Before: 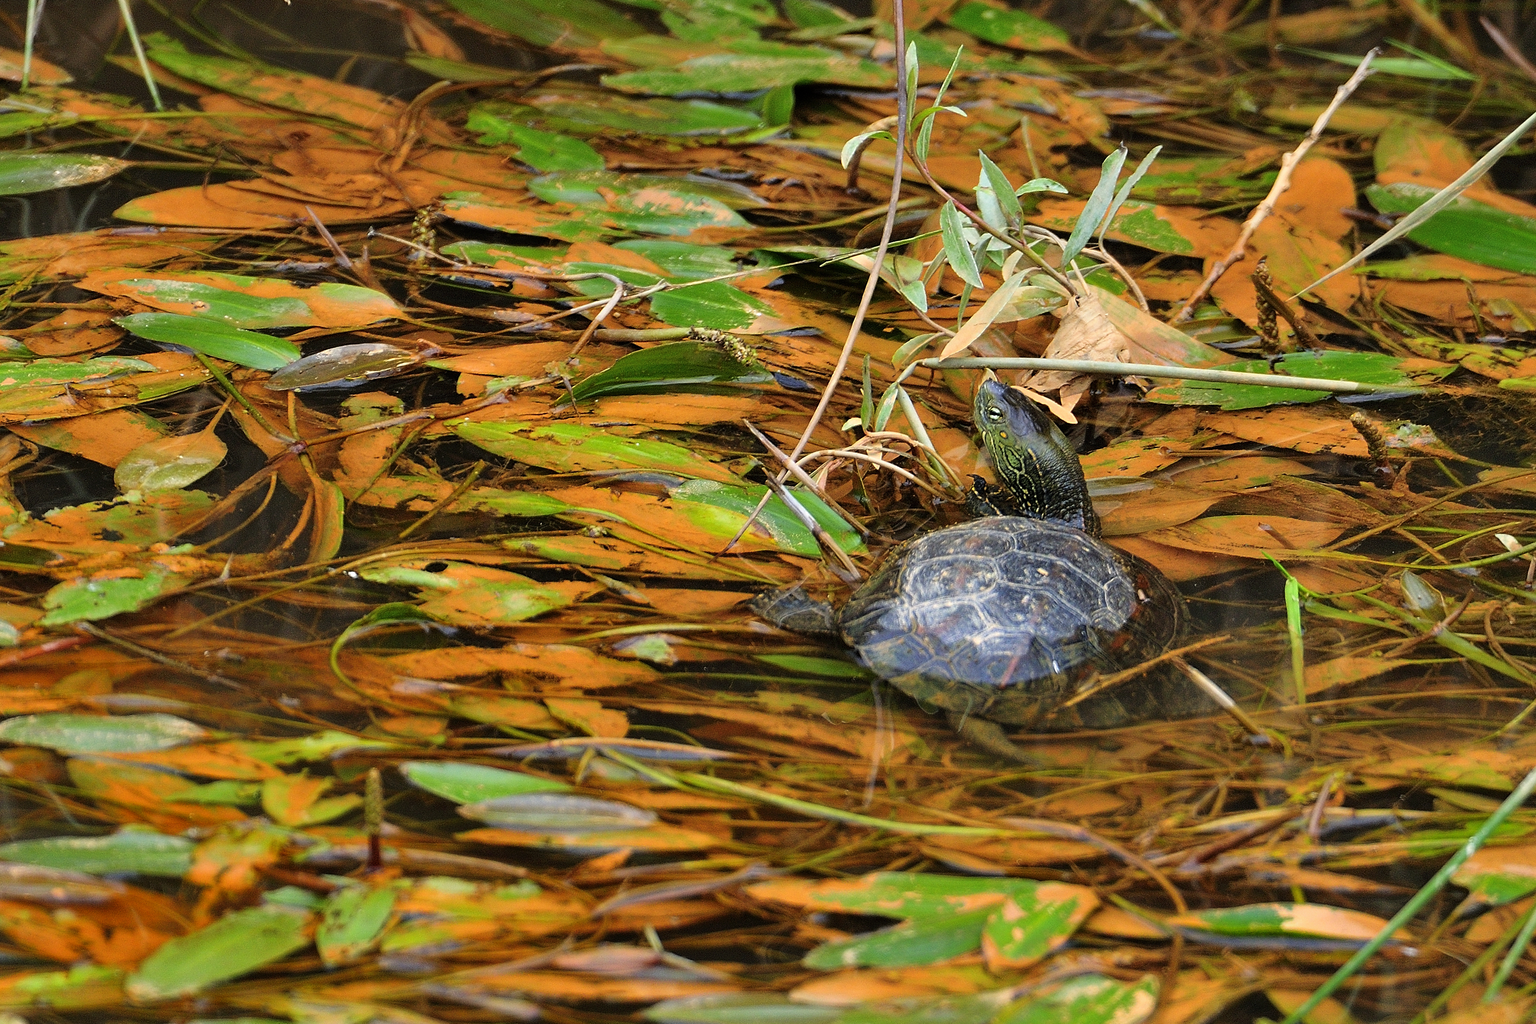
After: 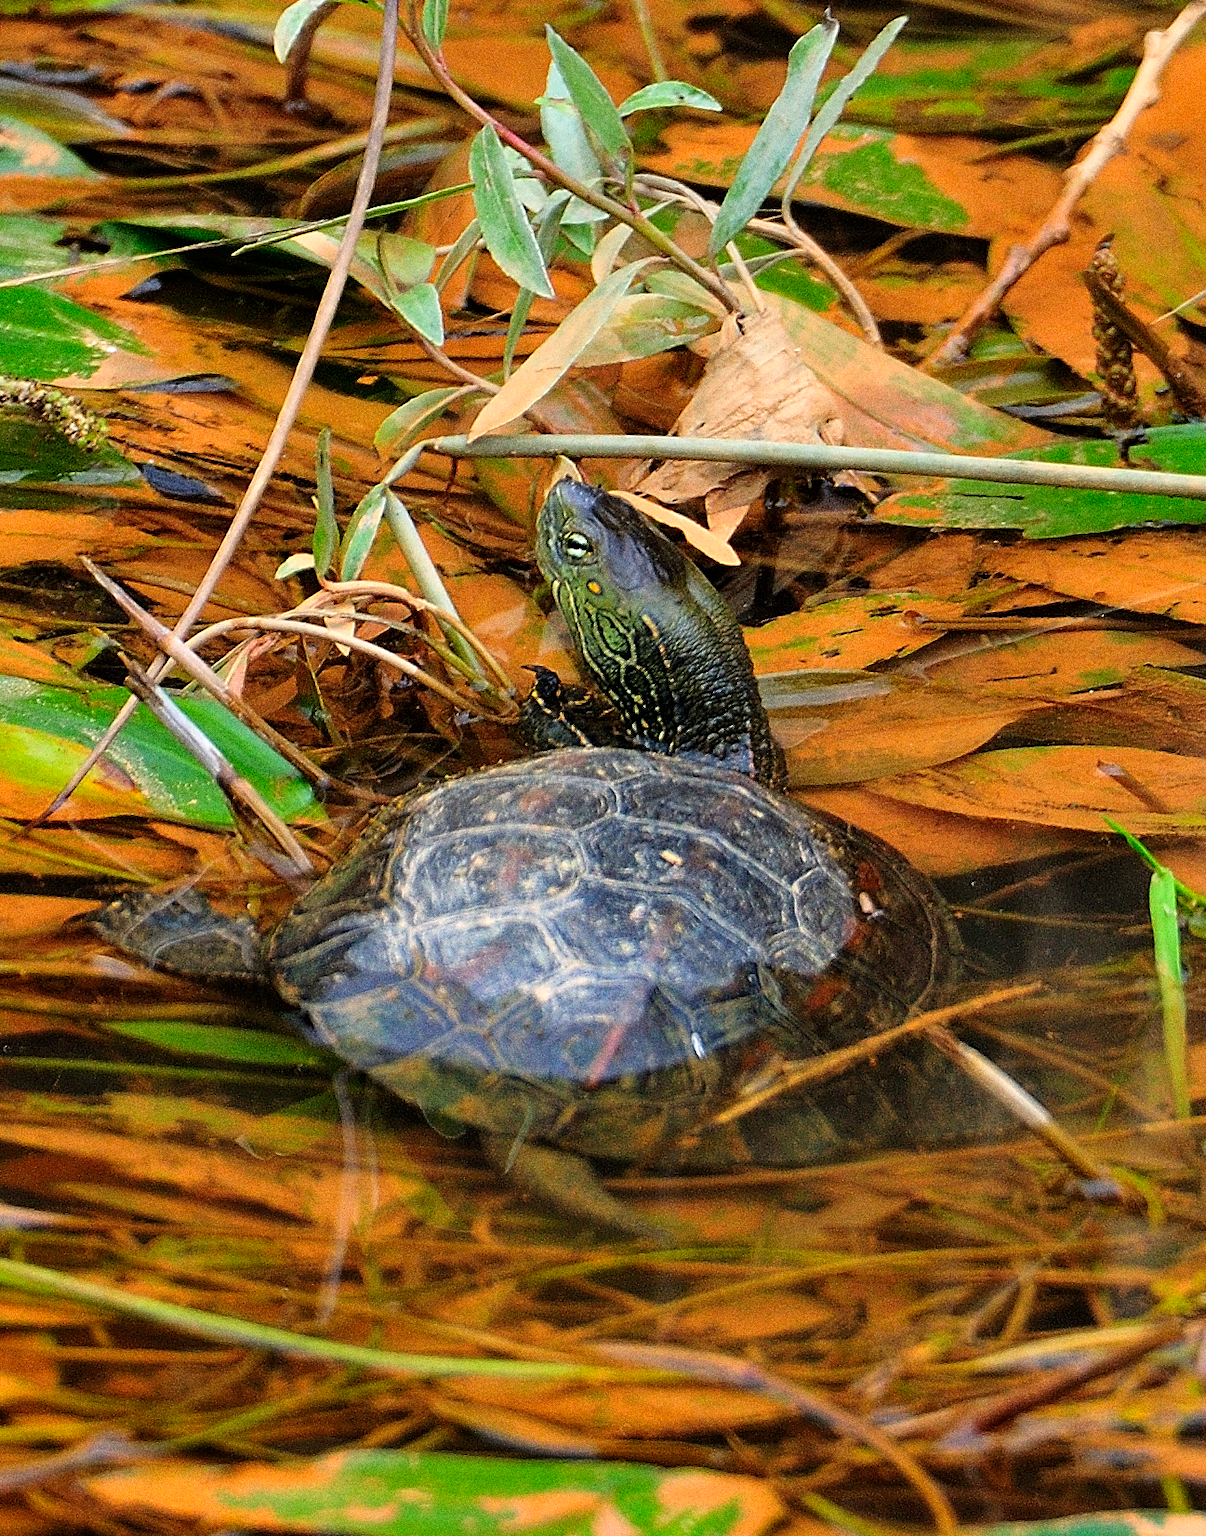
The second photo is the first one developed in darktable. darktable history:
crop: left 45.721%, top 13.393%, right 14.118%, bottom 10.01%
grain: coarseness 0.09 ISO, strength 40%
